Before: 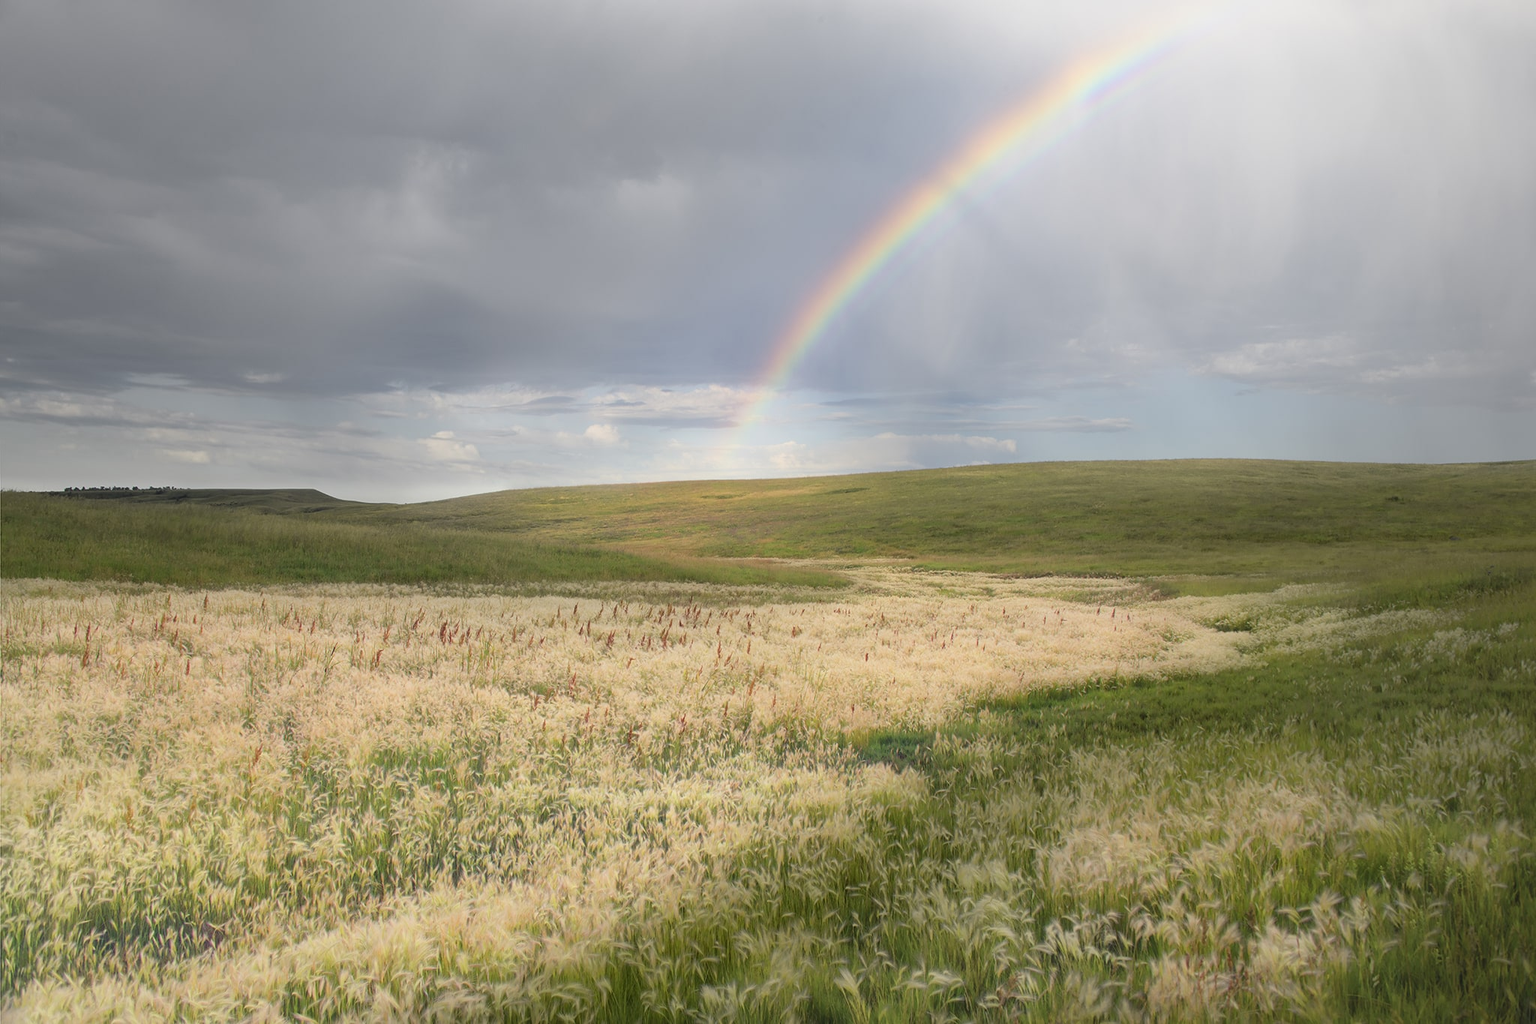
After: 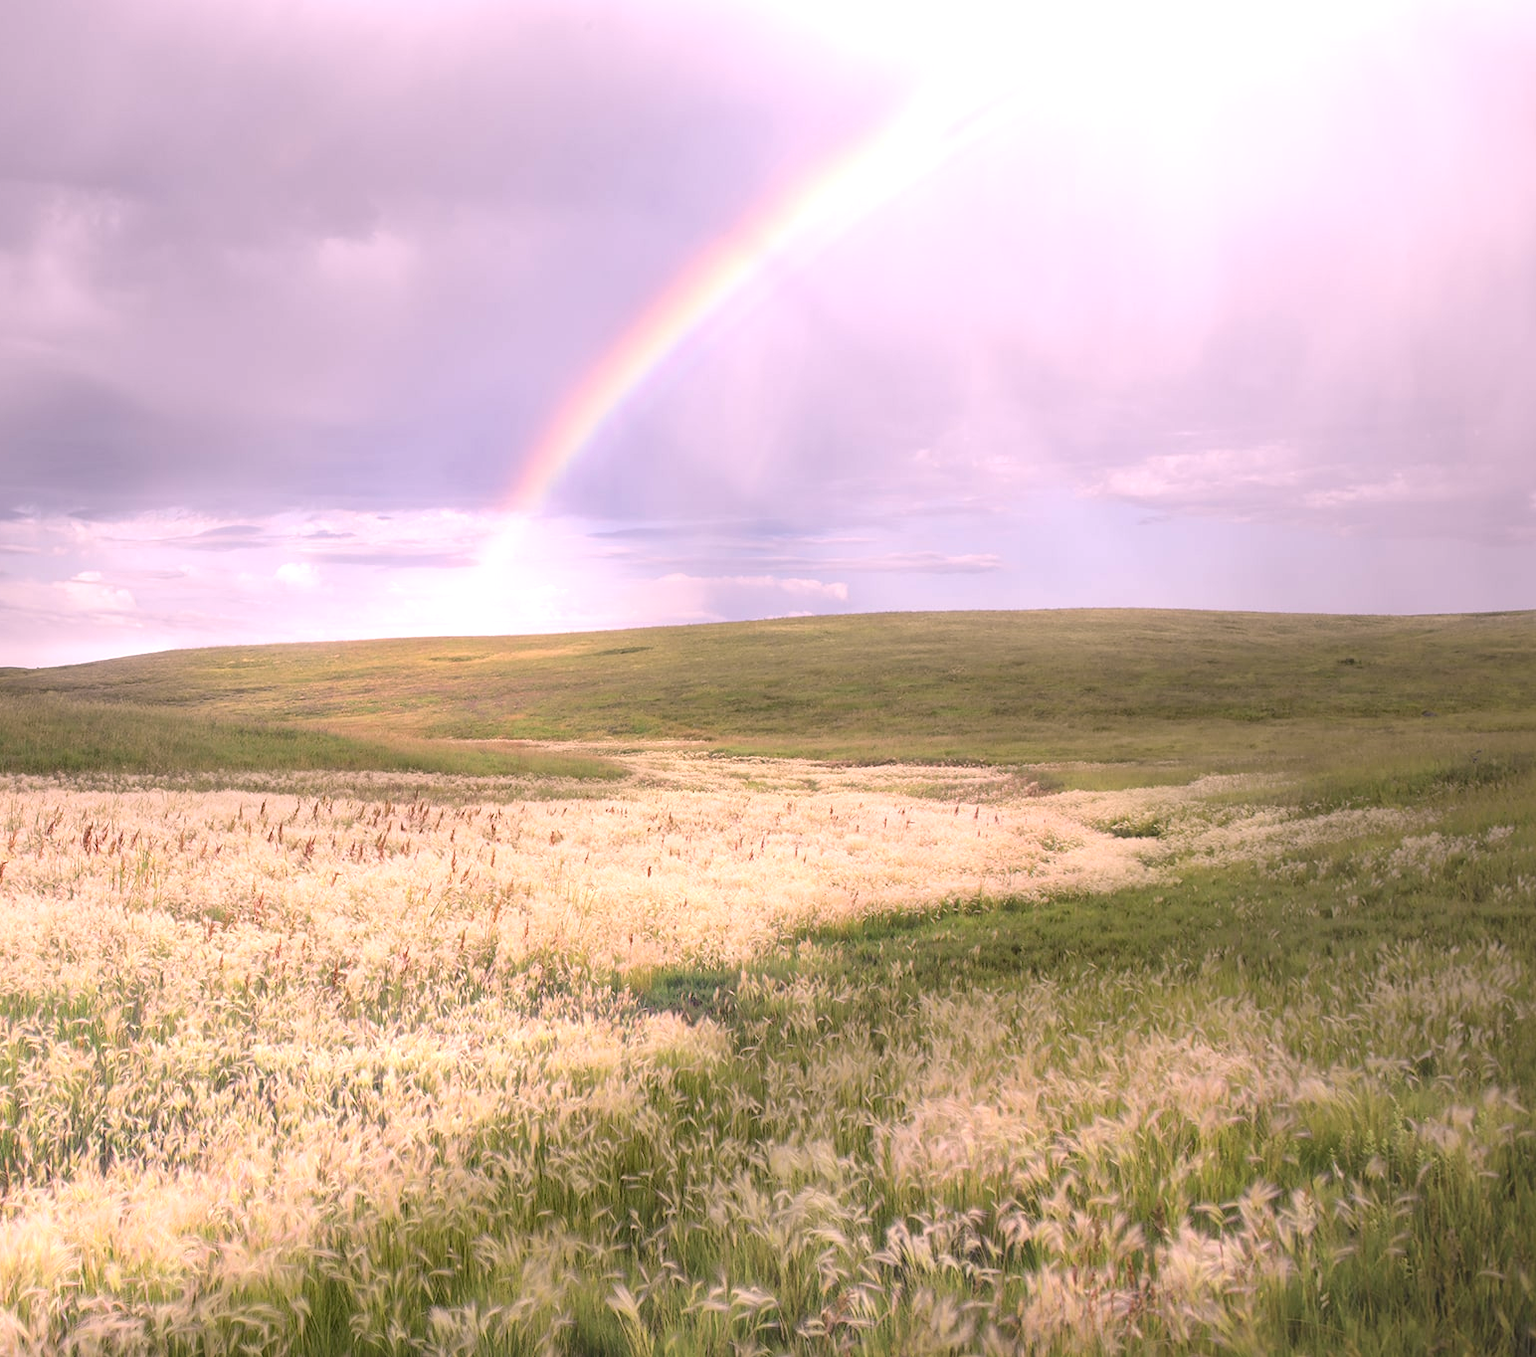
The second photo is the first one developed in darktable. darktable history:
crop and rotate: left 24.6%
color zones: curves: ch1 [(0.113, 0.438) (0.75, 0.5)]; ch2 [(0.12, 0.526) (0.75, 0.5)]
white balance: red 1.188, blue 1.11
exposure: black level correction 0.001, exposure 0.5 EV, compensate exposure bias true, compensate highlight preservation false
